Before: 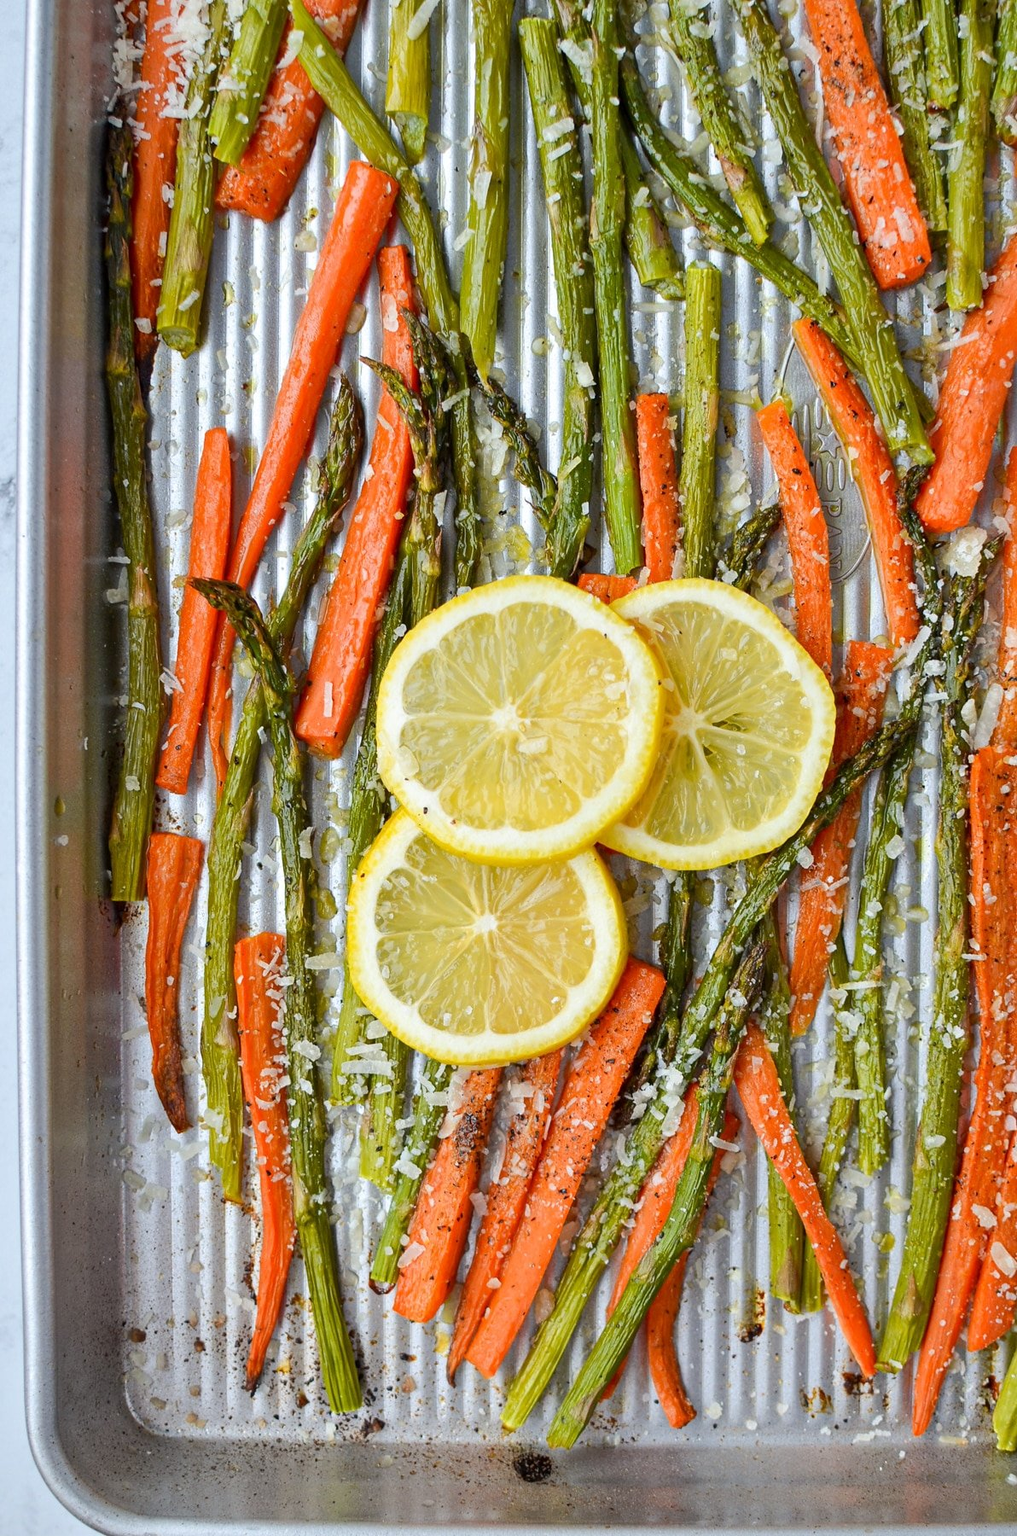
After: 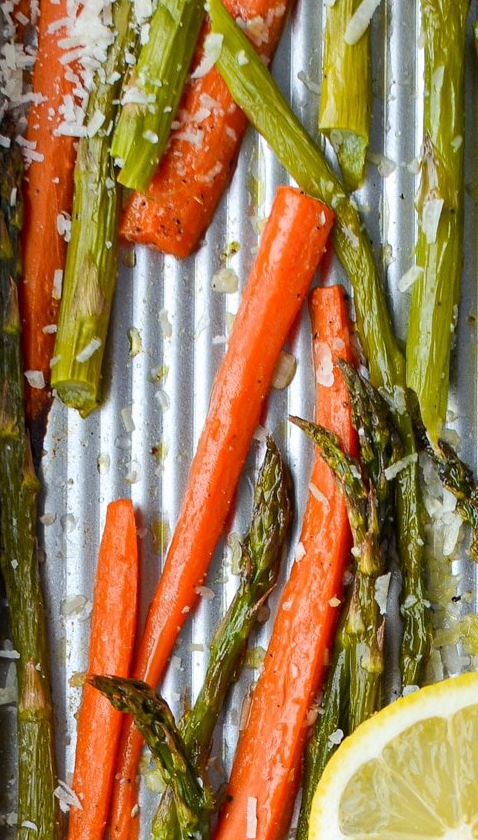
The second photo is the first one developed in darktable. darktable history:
crop and rotate: left 11.172%, top 0.113%, right 48.697%, bottom 53.216%
